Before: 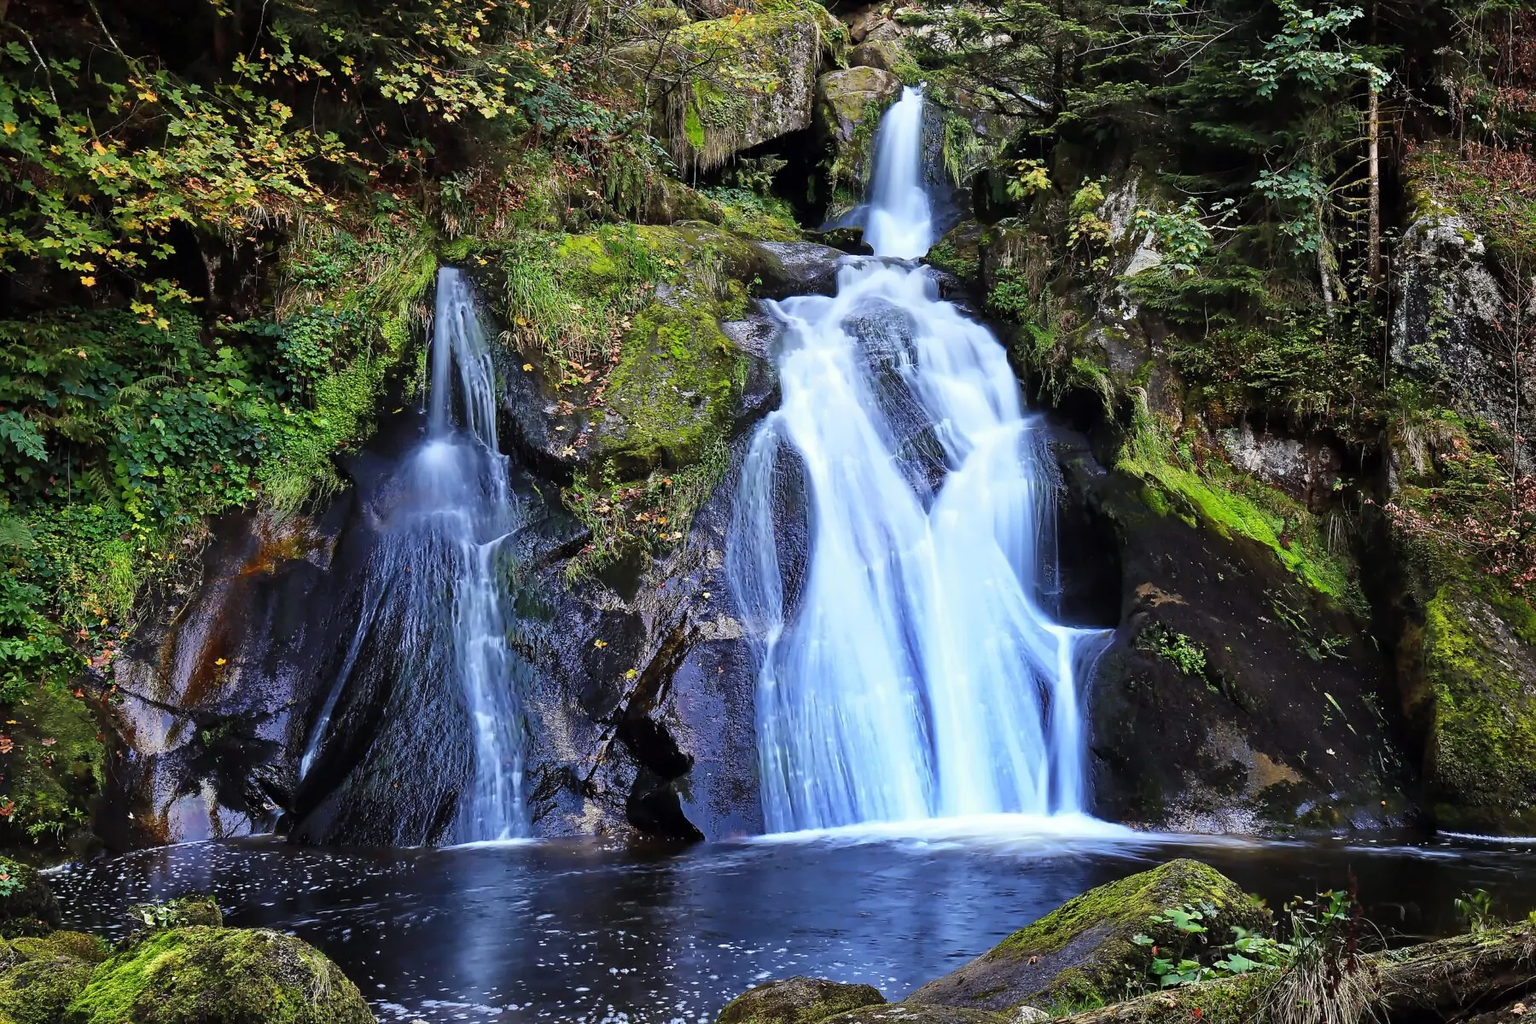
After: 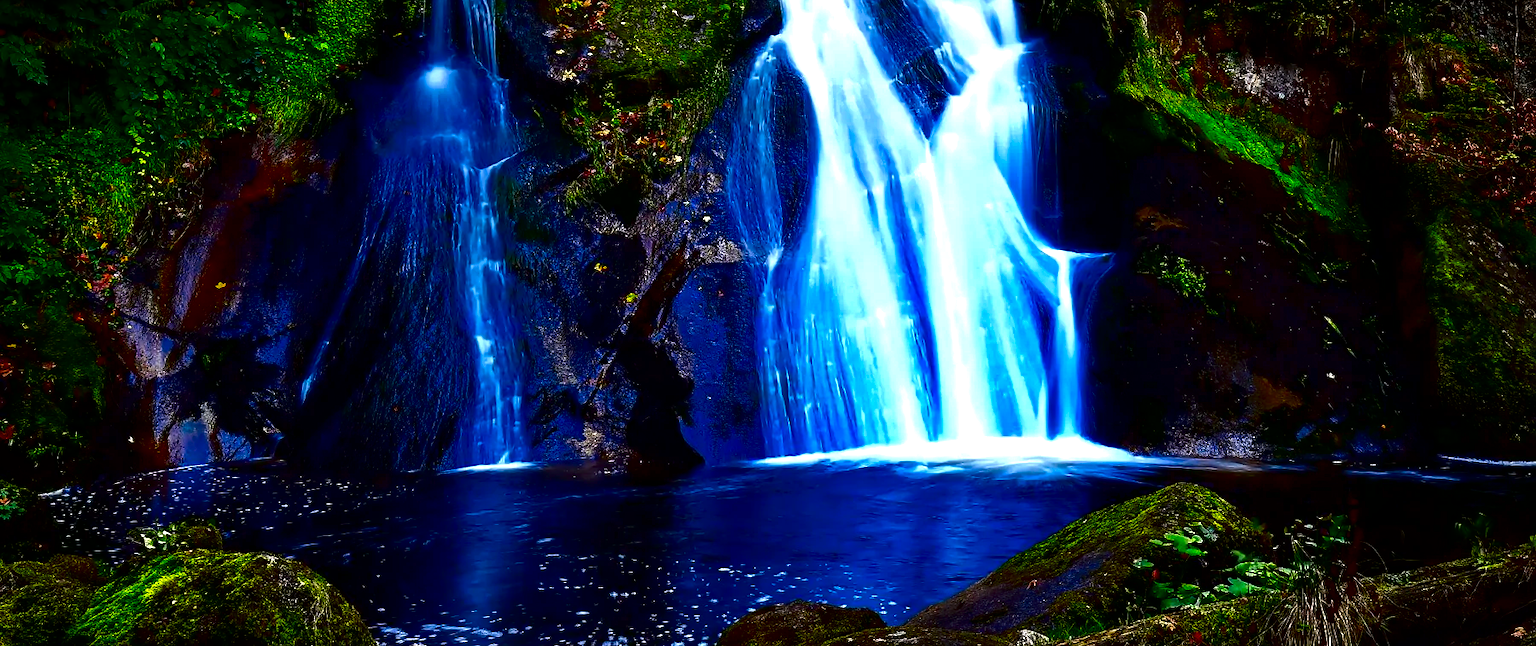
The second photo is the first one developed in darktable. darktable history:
crop and rotate: top 36.817%
tone equalizer: -8 EV -0.442 EV, -7 EV -0.403 EV, -6 EV -0.333 EV, -5 EV -0.235 EV, -3 EV 0.217 EV, -2 EV 0.36 EV, -1 EV 0.377 EV, +0 EV 0.407 EV, mask exposure compensation -0.502 EV
vignetting: brightness -0.588, saturation -0.112, center (0, 0.01)
contrast brightness saturation: brightness -0.984, saturation 0.987
